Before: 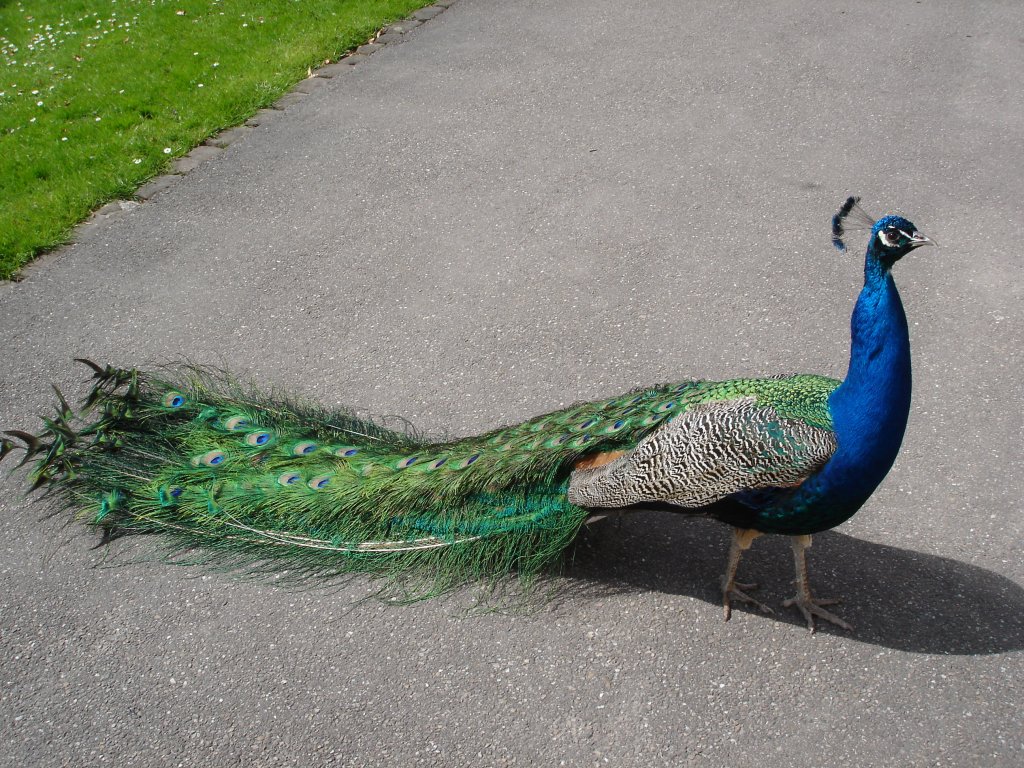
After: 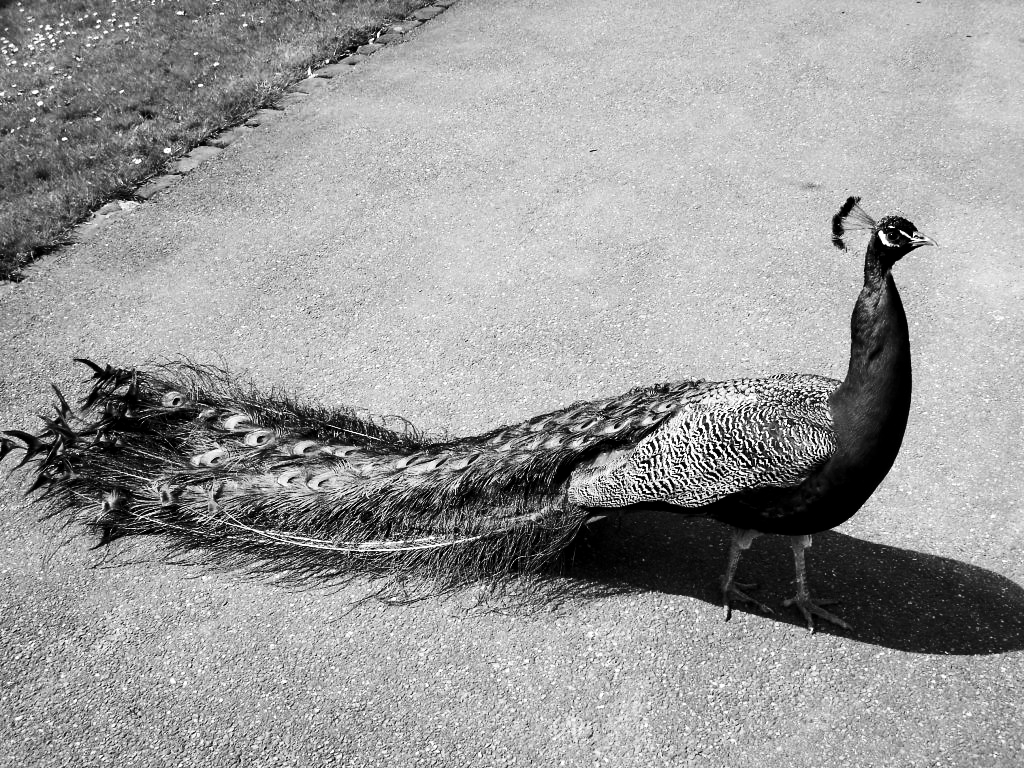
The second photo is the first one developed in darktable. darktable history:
contrast brightness saturation: contrast 0.28
tone equalizer: -8 EV -0.417 EV, -7 EV -0.389 EV, -6 EV -0.333 EV, -5 EV -0.222 EV, -3 EV 0.222 EV, -2 EV 0.333 EV, -1 EV 0.389 EV, +0 EV 0.417 EV, edges refinement/feathering 500, mask exposure compensation -1.57 EV, preserve details no
contrast equalizer: y [[0.546, 0.552, 0.554, 0.554, 0.552, 0.546], [0.5 ×6], [0.5 ×6], [0 ×6], [0 ×6]]
monochrome: on, module defaults
